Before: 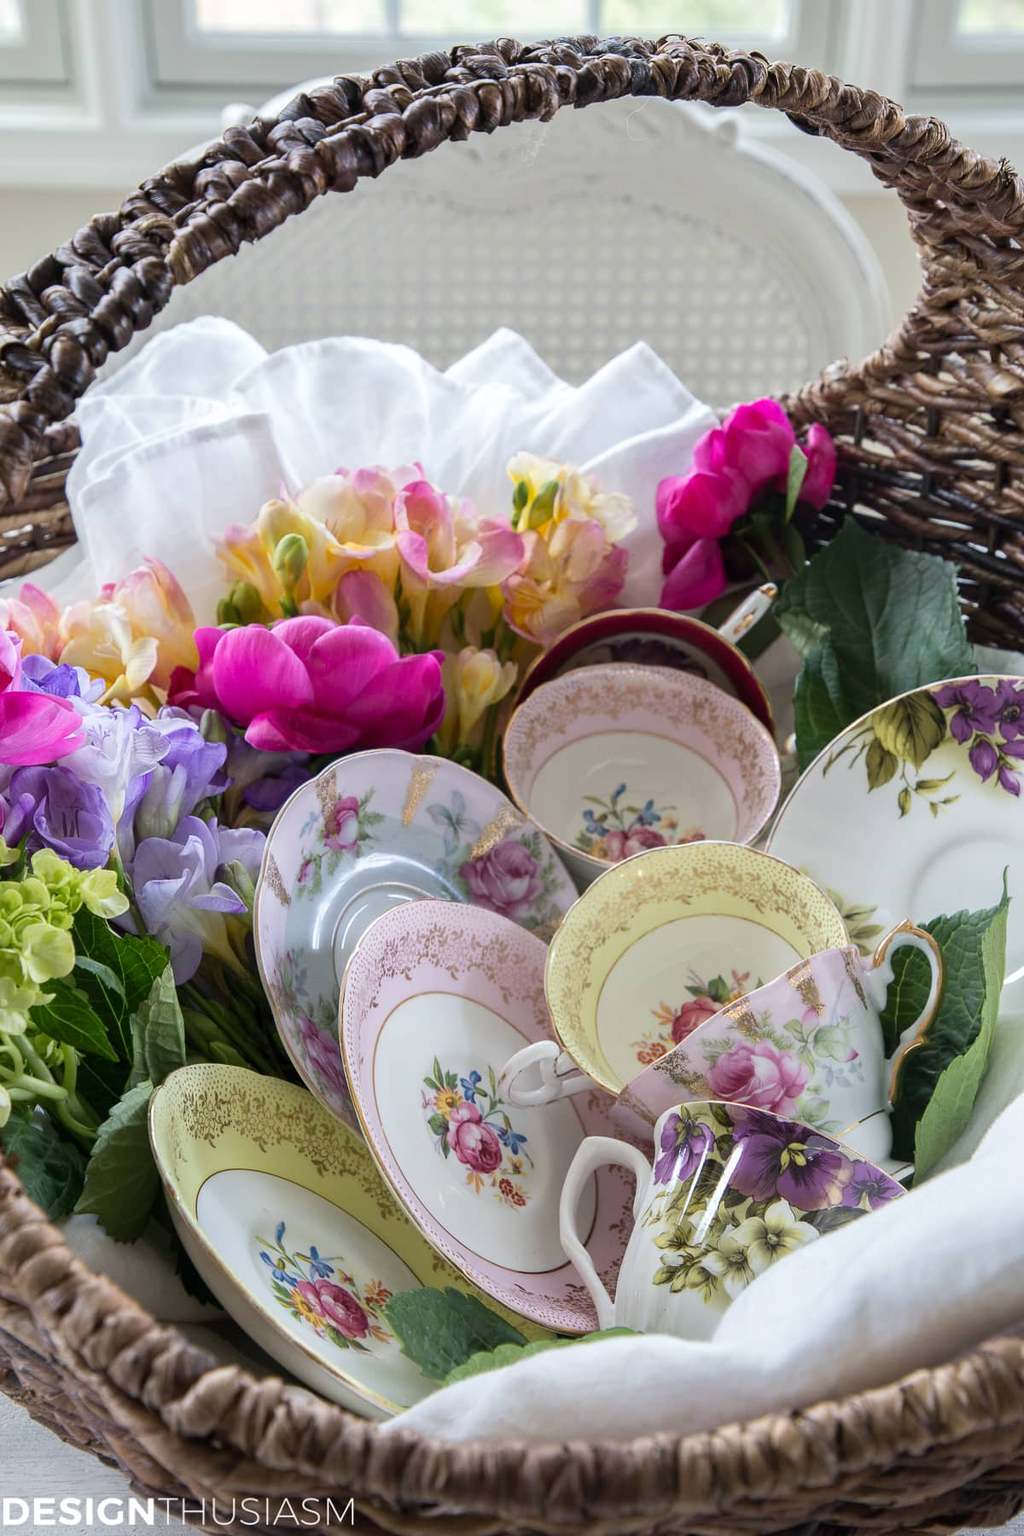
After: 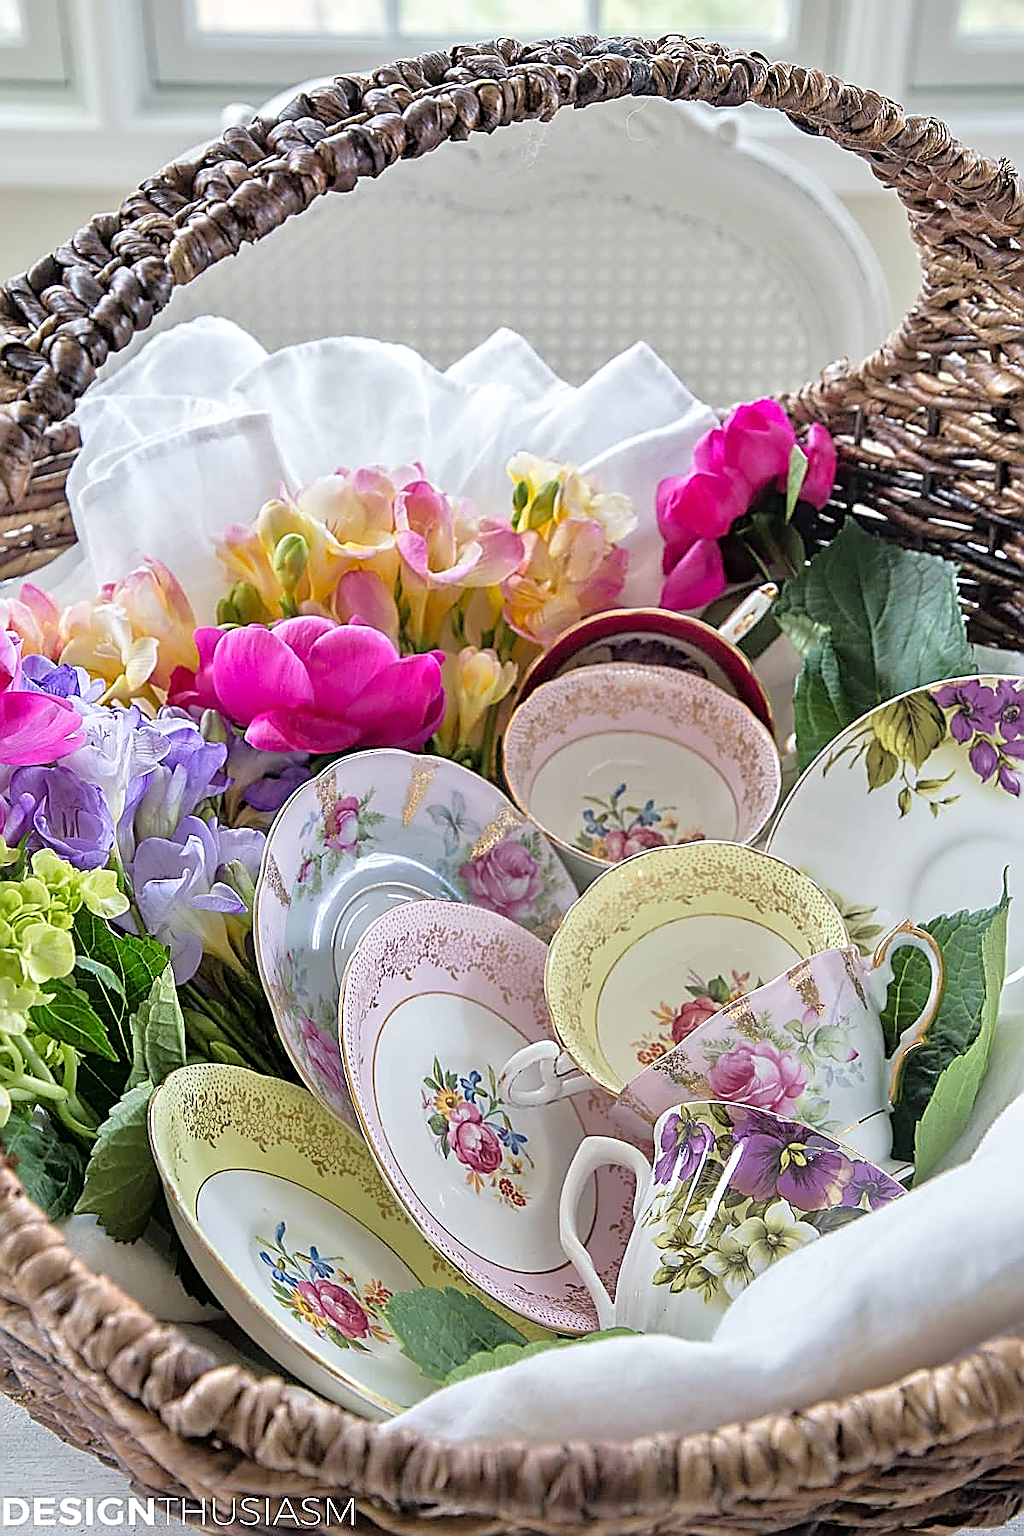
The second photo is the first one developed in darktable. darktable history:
sharpen: amount 1.861
tone equalizer: -7 EV 0.15 EV, -6 EV 0.6 EV, -5 EV 1.15 EV, -4 EV 1.33 EV, -3 EV 1.15 EV, -2 EV 0.6 EV, -1 EV 0.15 EV, mask exposure compensation -0.5 EV
